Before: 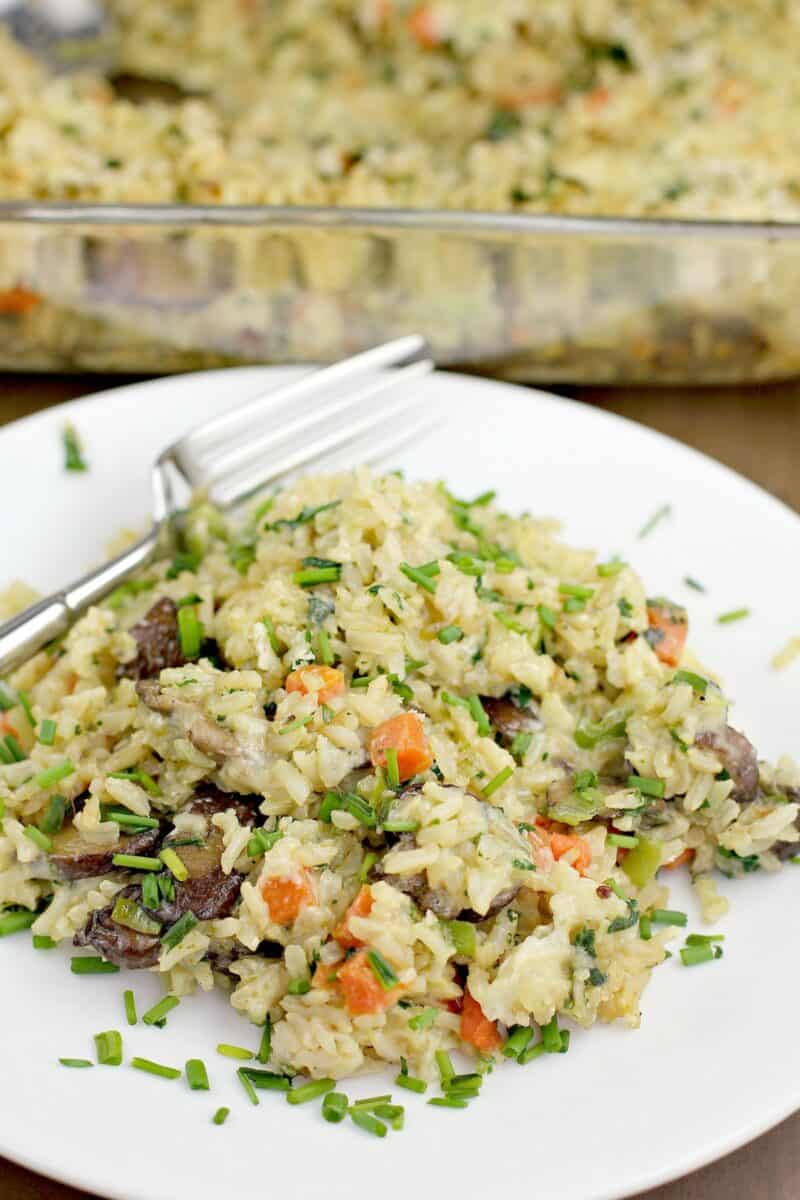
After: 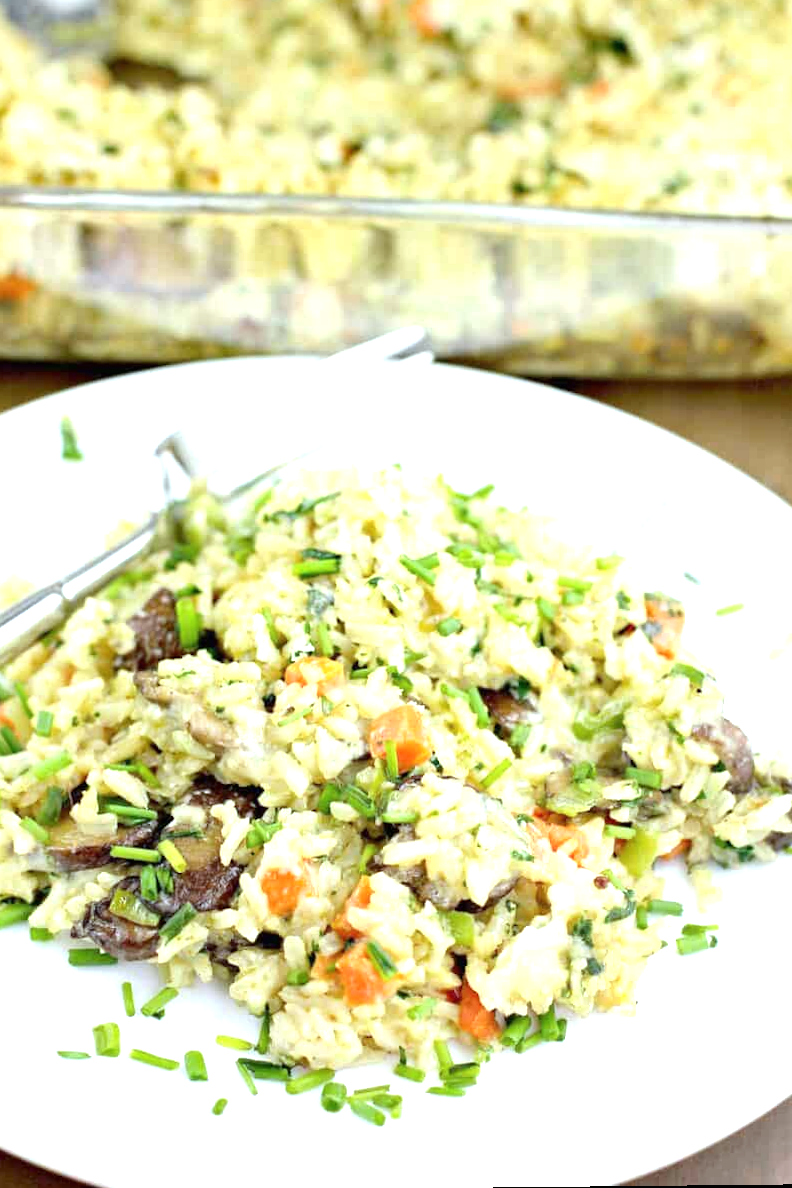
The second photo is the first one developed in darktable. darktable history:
white balance: red 0.925, blue 1.046
rotate and perspective: rotation 0.174°, lens shift (vertical) 0.013, lens shift (horizontal) 0.019, shear 0.001, automatic cropping original format, crop left 0.007, crop right 0.991, crop top 0.016, crop bottom 0.997
color correction: saturation 0.98
exposure: black level correction 0, exposure 1 EV, compensate highlight preservation false
